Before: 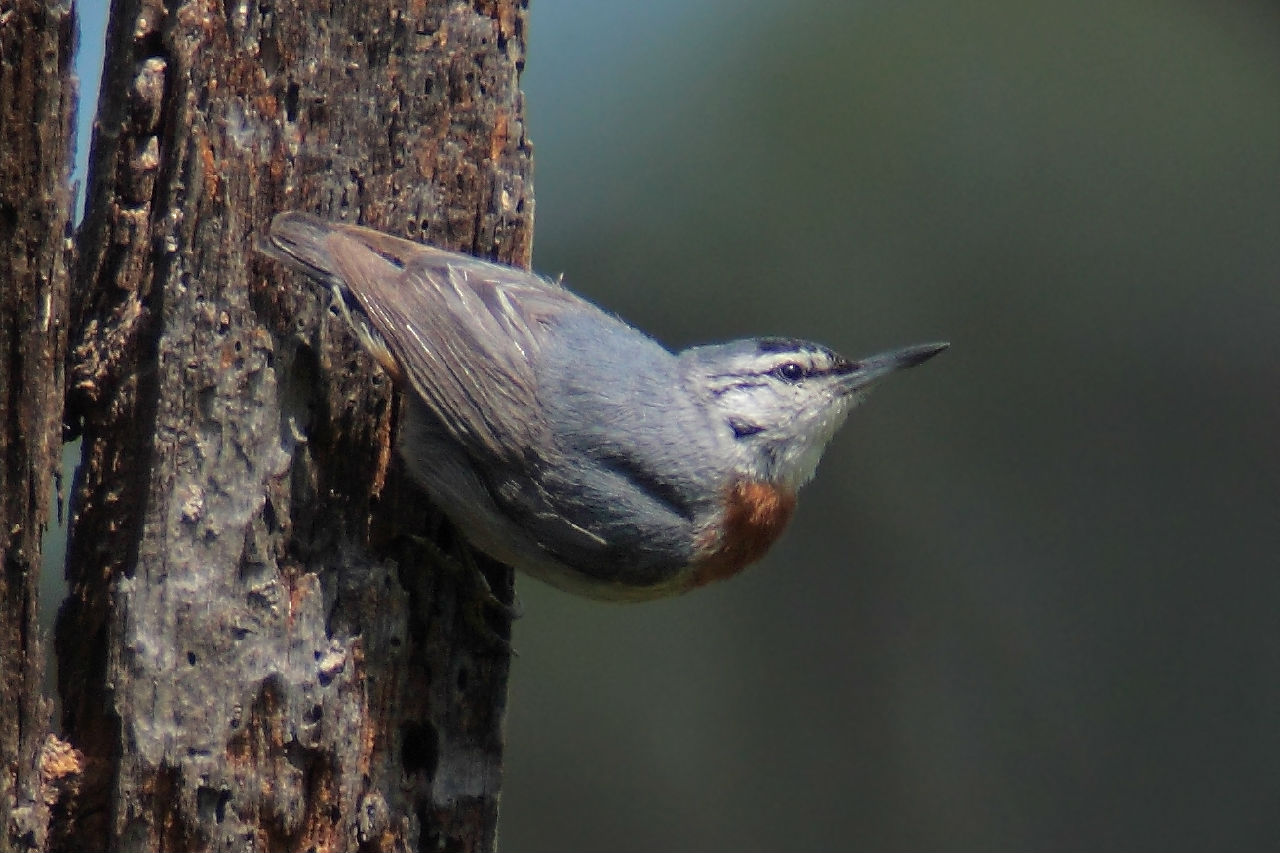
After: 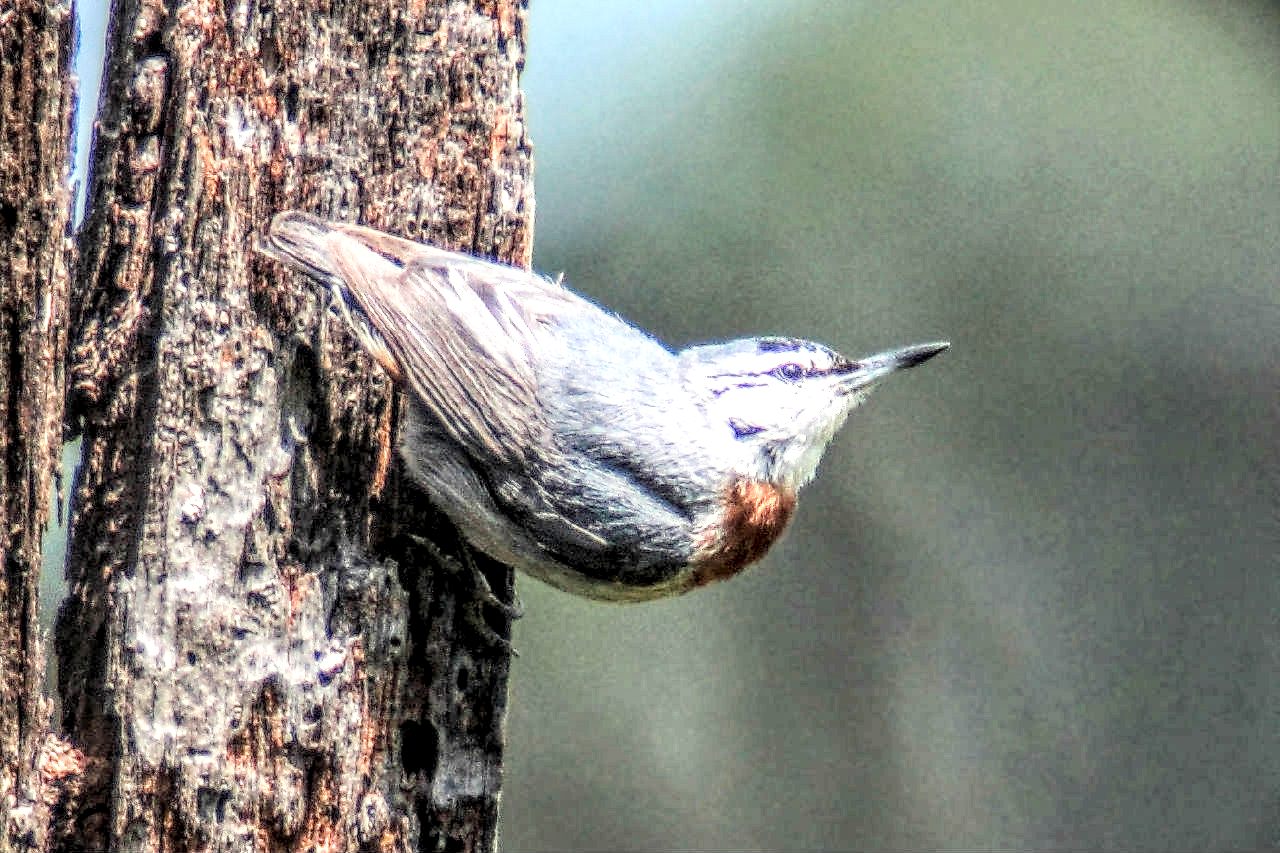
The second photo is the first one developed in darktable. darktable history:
filmic rgb: black relative exposure -7.65 EV, white relative exposure 4.56 EV, hardness 3.61, add noise in highlights 0.001, preserve chrominance luminance Y, color science v3 (2019), use custom middle-gray values true, contrast in highlights soft
local contrast: highlights 4%, shadows 3%, detail 298%, midtone range 0.299
exposure: exposure 1.988 EV, compensate highlight preservation false
contrast brightness saturation: contrast 0.099, brightness 0.027, saturation 0.092
